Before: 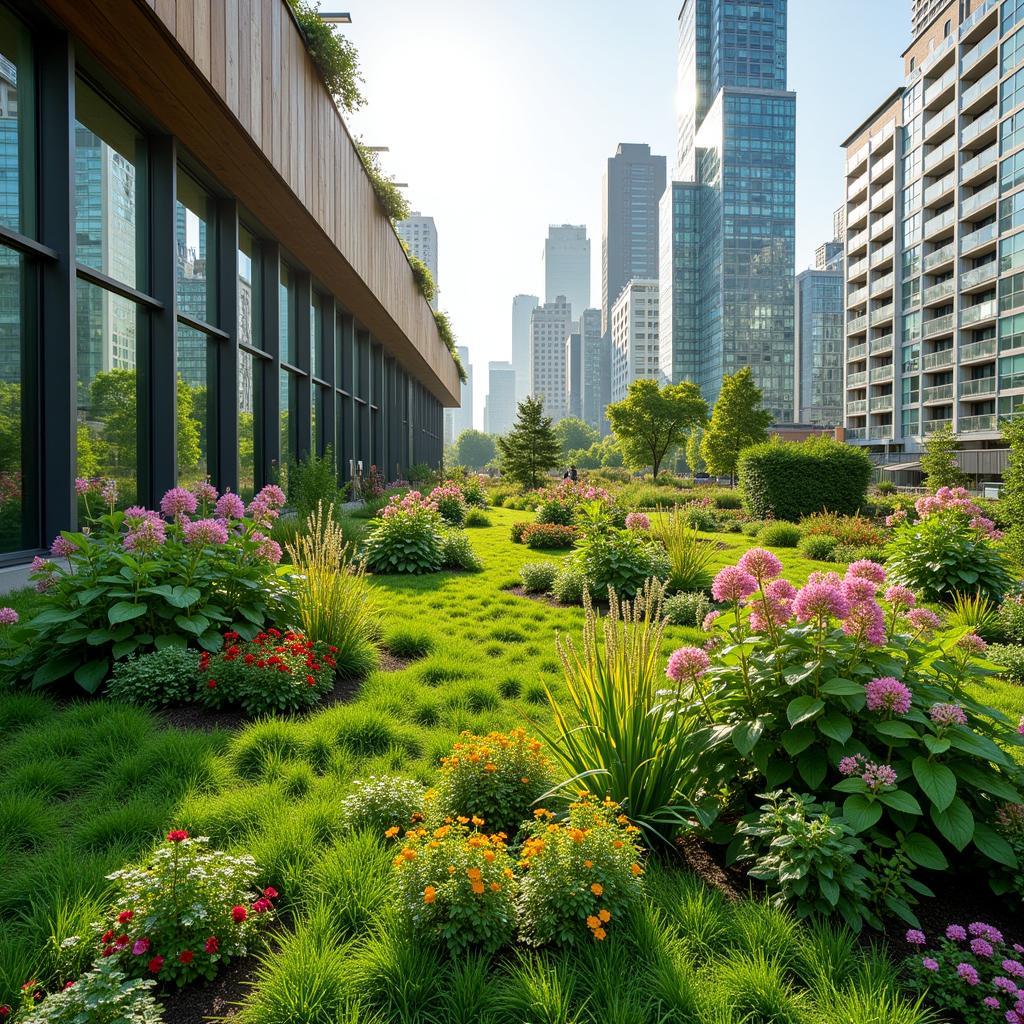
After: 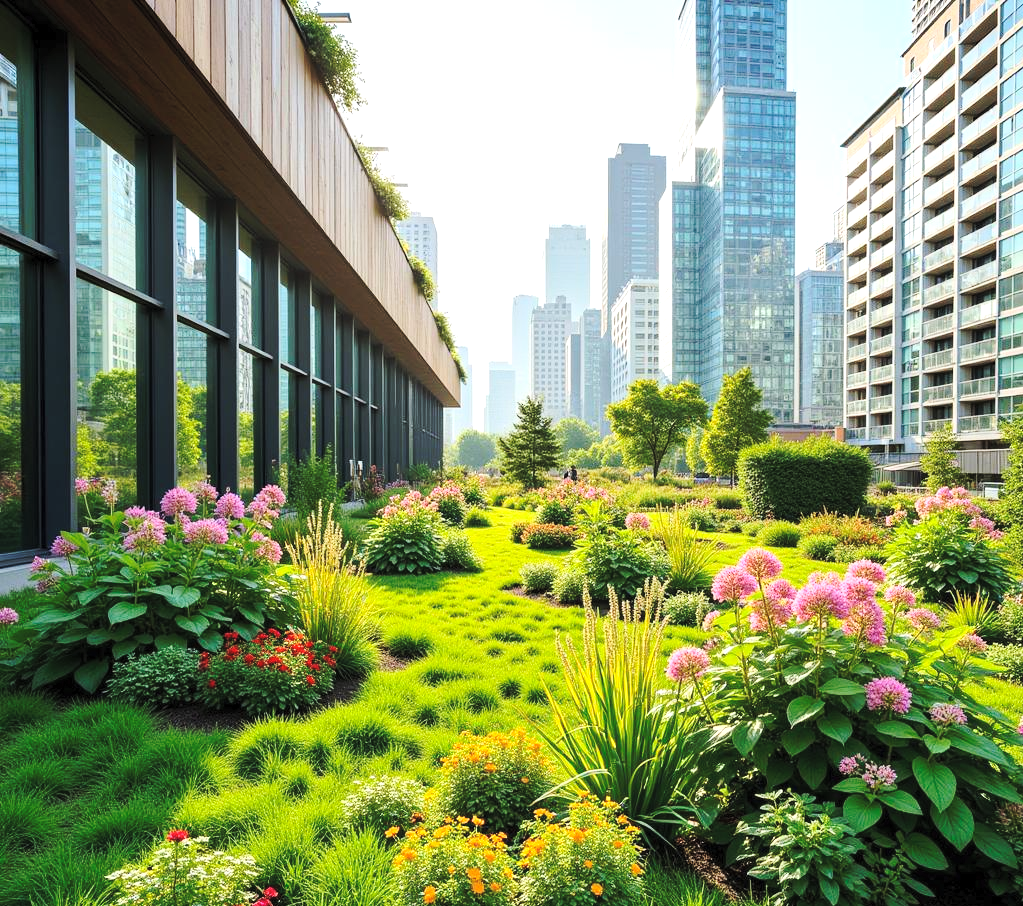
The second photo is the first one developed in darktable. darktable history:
crop and rotate: top 0%, bottom 11.456%
base curve: curves: ch0 [(0, 0) (0.073, 0.04) (0.157, 0.139) (0.492, 0.492) (0.758, 0.758) (1, 1)], preserve colors none
contrast brightness saturation: contrast 0.138, brightness 0.222
exposure: exposure 0.496 EV, compensate exposure bias true, compensate highlight preservation false
